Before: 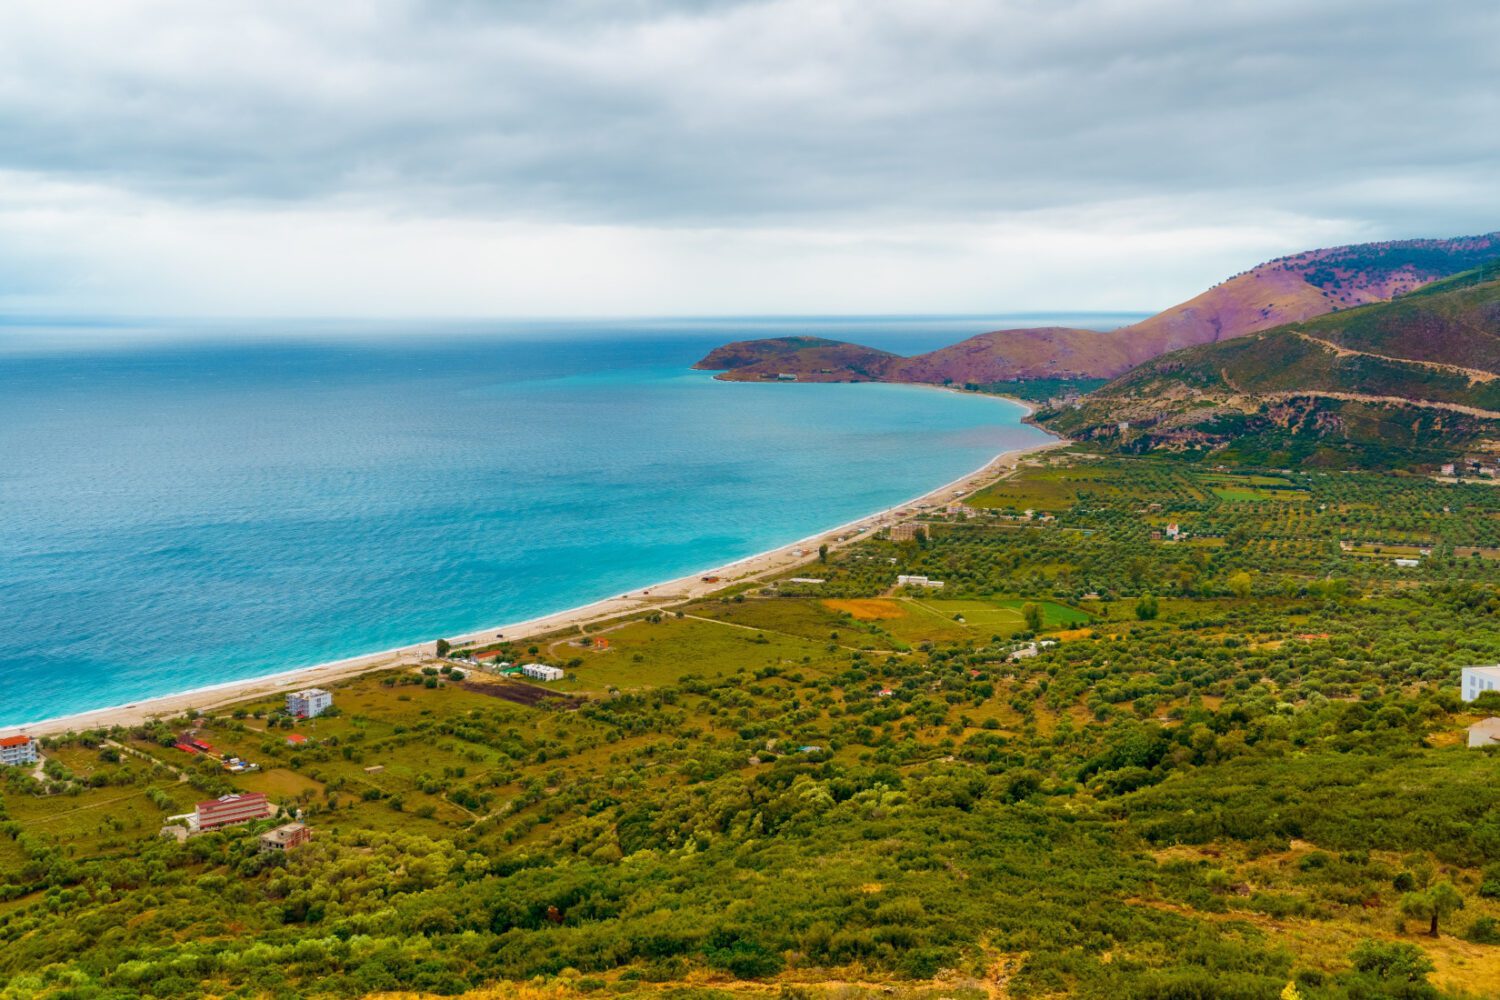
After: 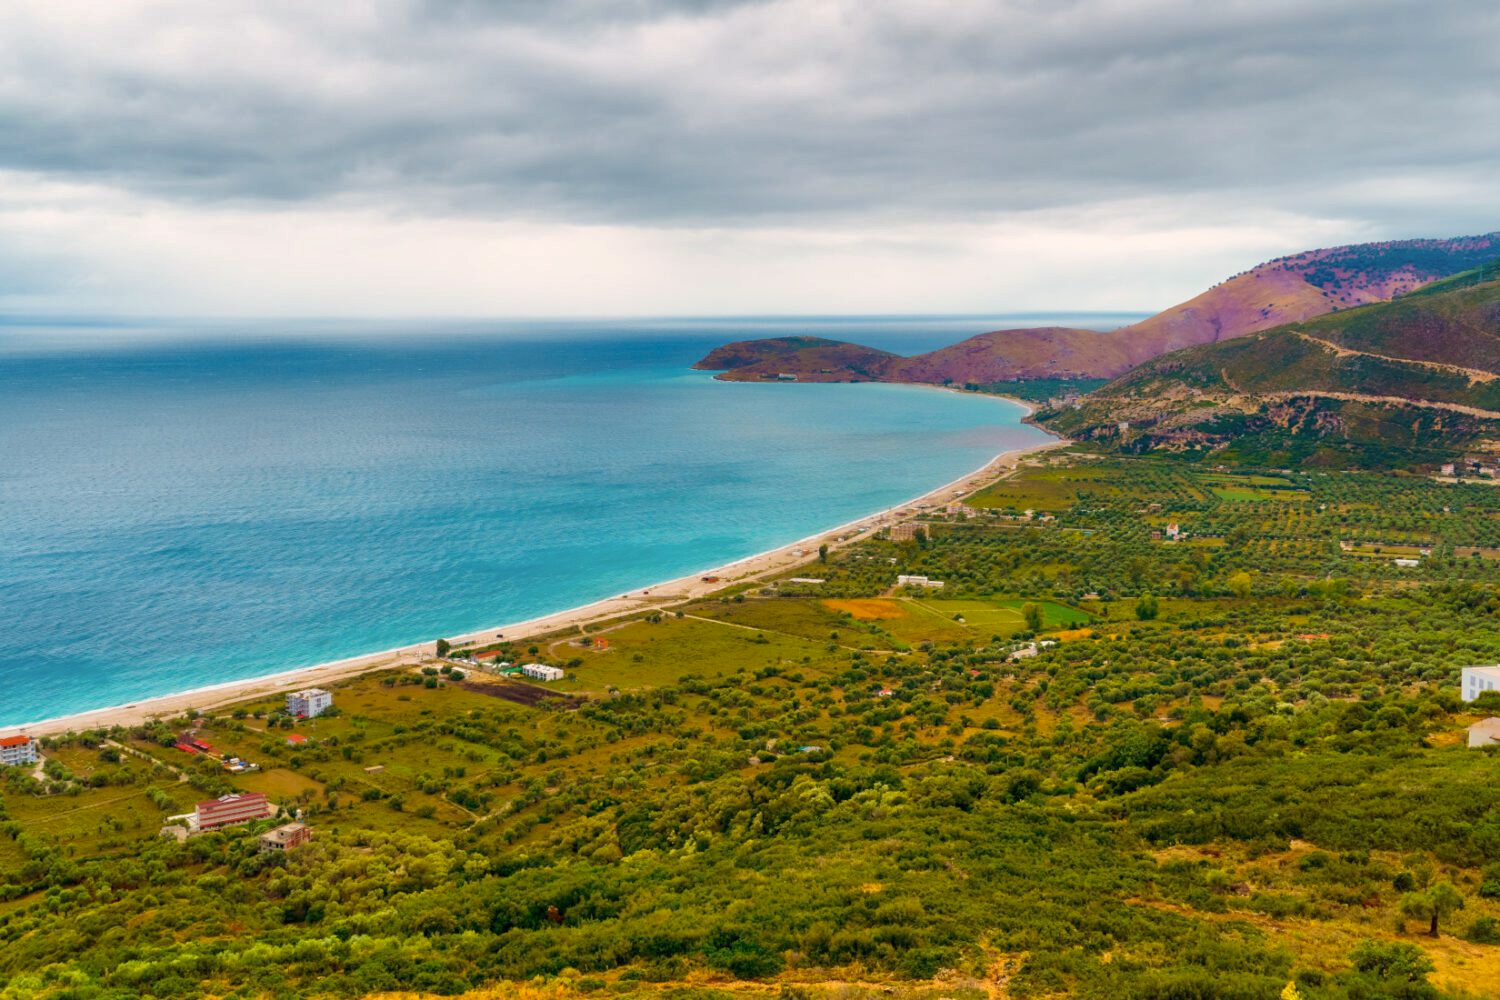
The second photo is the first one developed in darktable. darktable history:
color correction: highlights a* 3.84, highlights b* 5.07
shadows and highlights: shadows 12, white point adjustment 1.2, soften with gaussian
